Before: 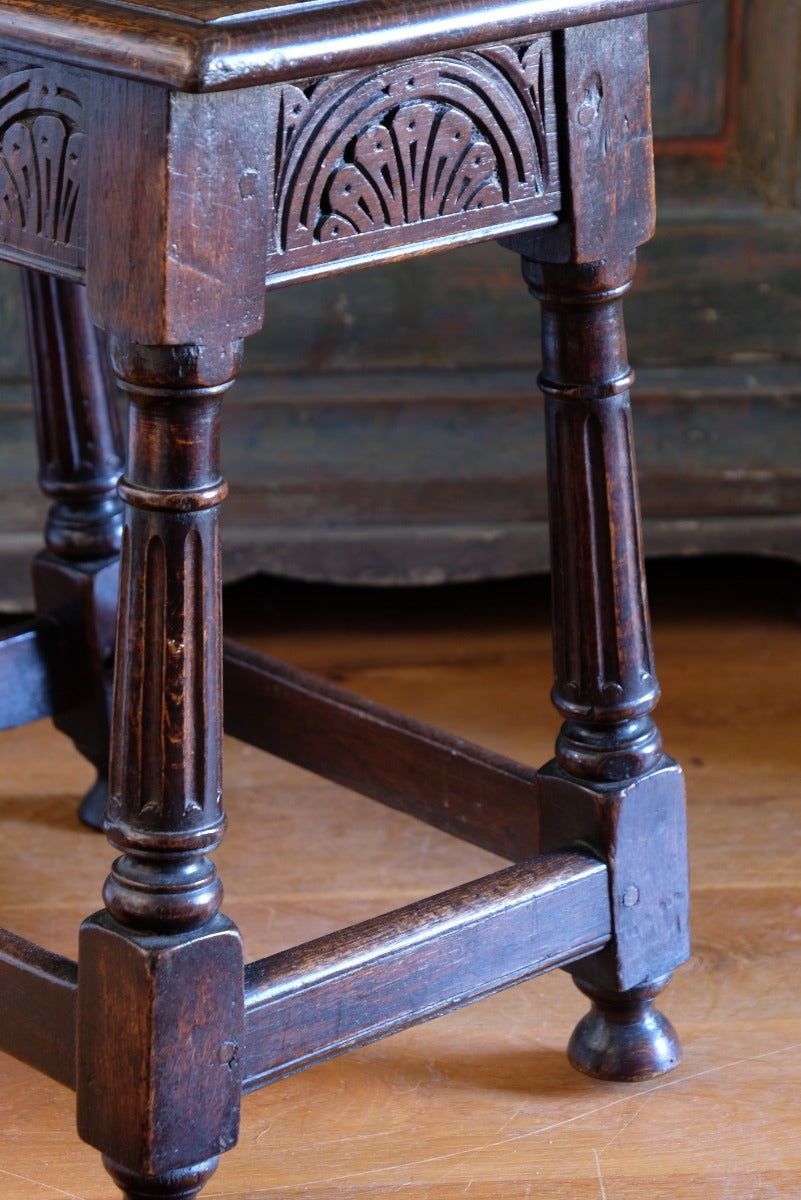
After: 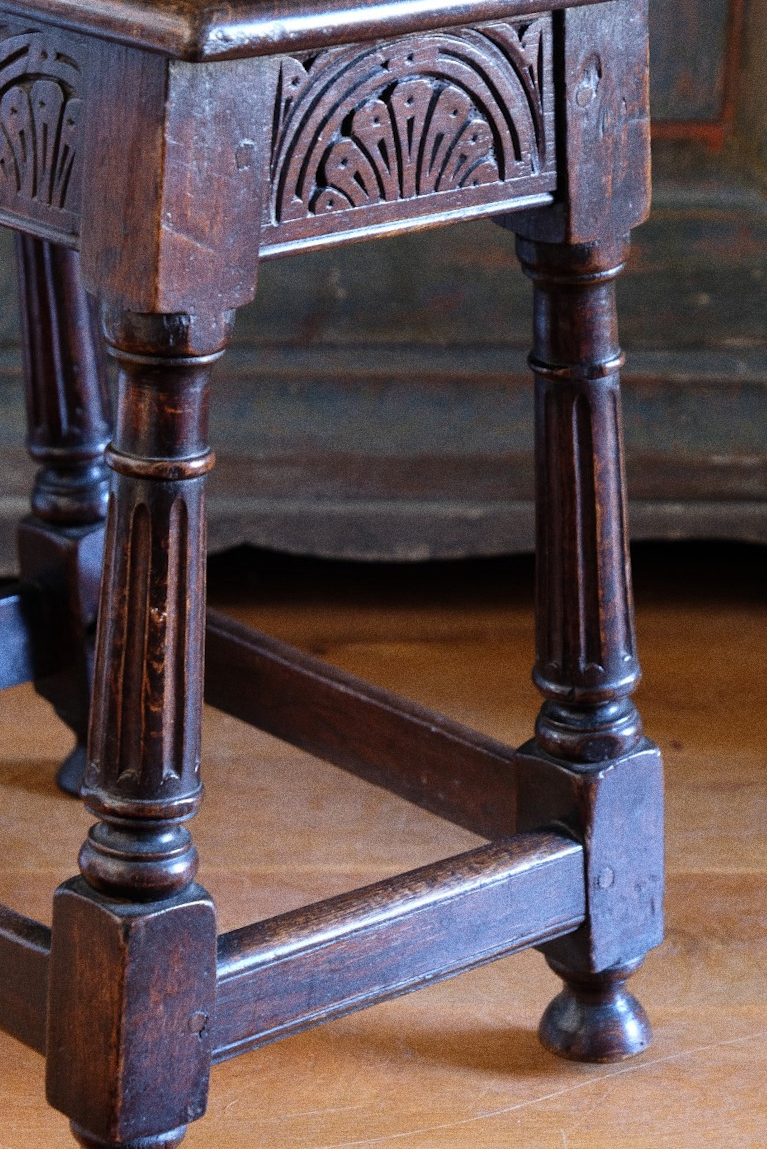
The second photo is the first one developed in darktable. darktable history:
grain: coarseness 0.09 ISO, strength 40%
crop and rotate: angle -1.69°
